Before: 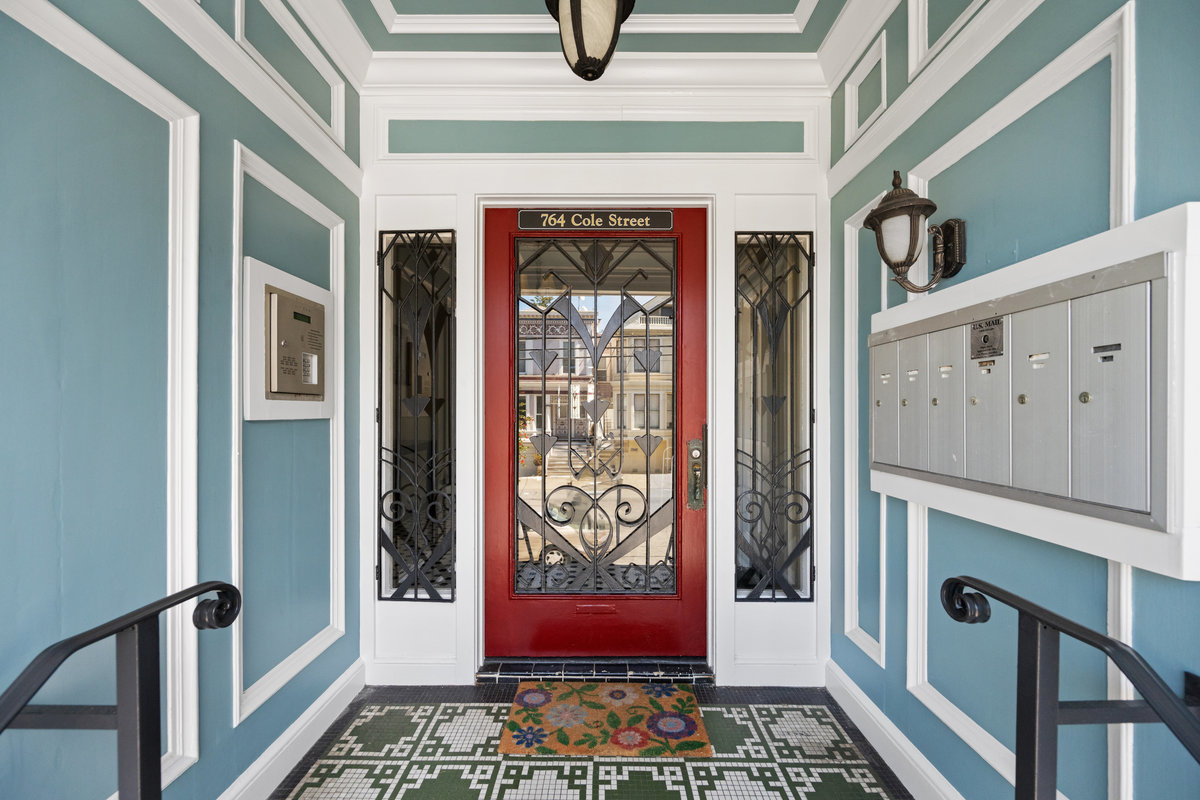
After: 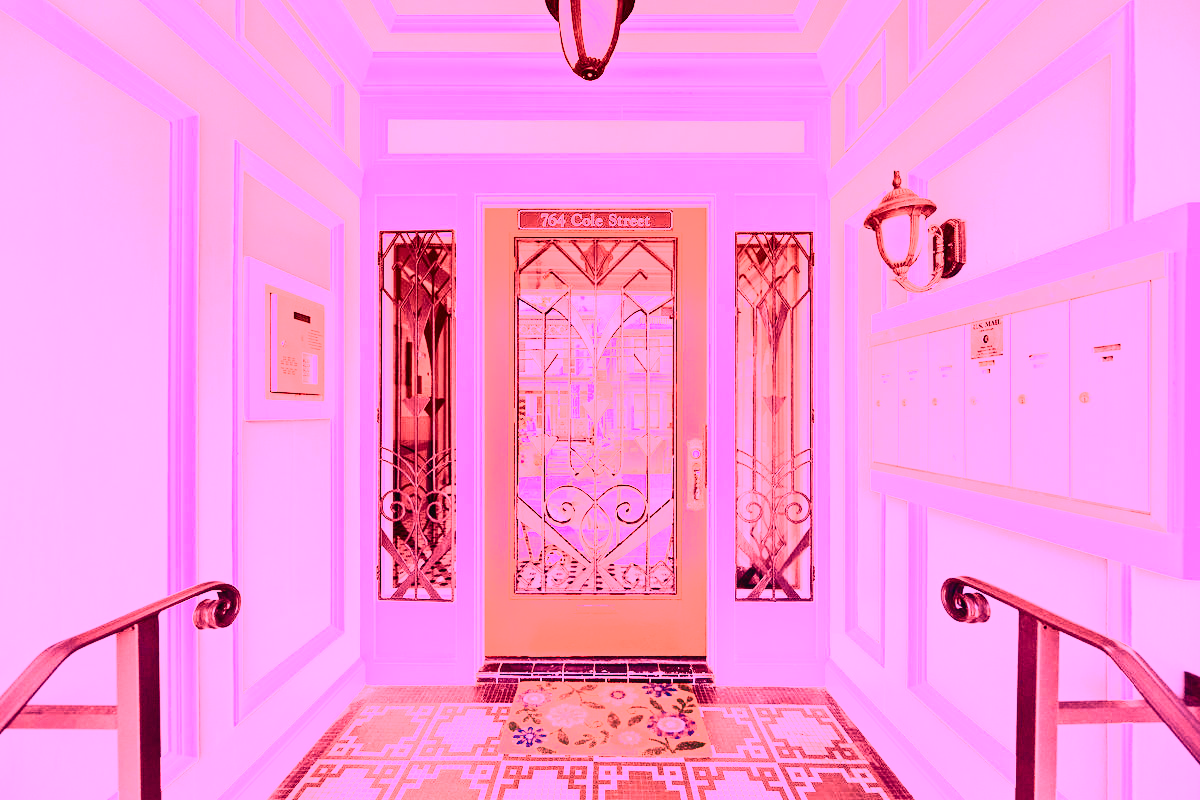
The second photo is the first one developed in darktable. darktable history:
contrast brightness saturation: contrast 0.28
color balance rgb: shadows lift › chroma 2%, shadows lift › hue 250°, power › hue 326.4°, highlights gain › chroma 2%, highlights gain › hue 64.8°, global offset › luminance 0.5%, global offset › hue 58.8°, perceptual saturation grading › highlights -25%, perceptual saturation grading › shadows 30%, global vibrance 15%
white balance: red 4.26, blue 1.802
